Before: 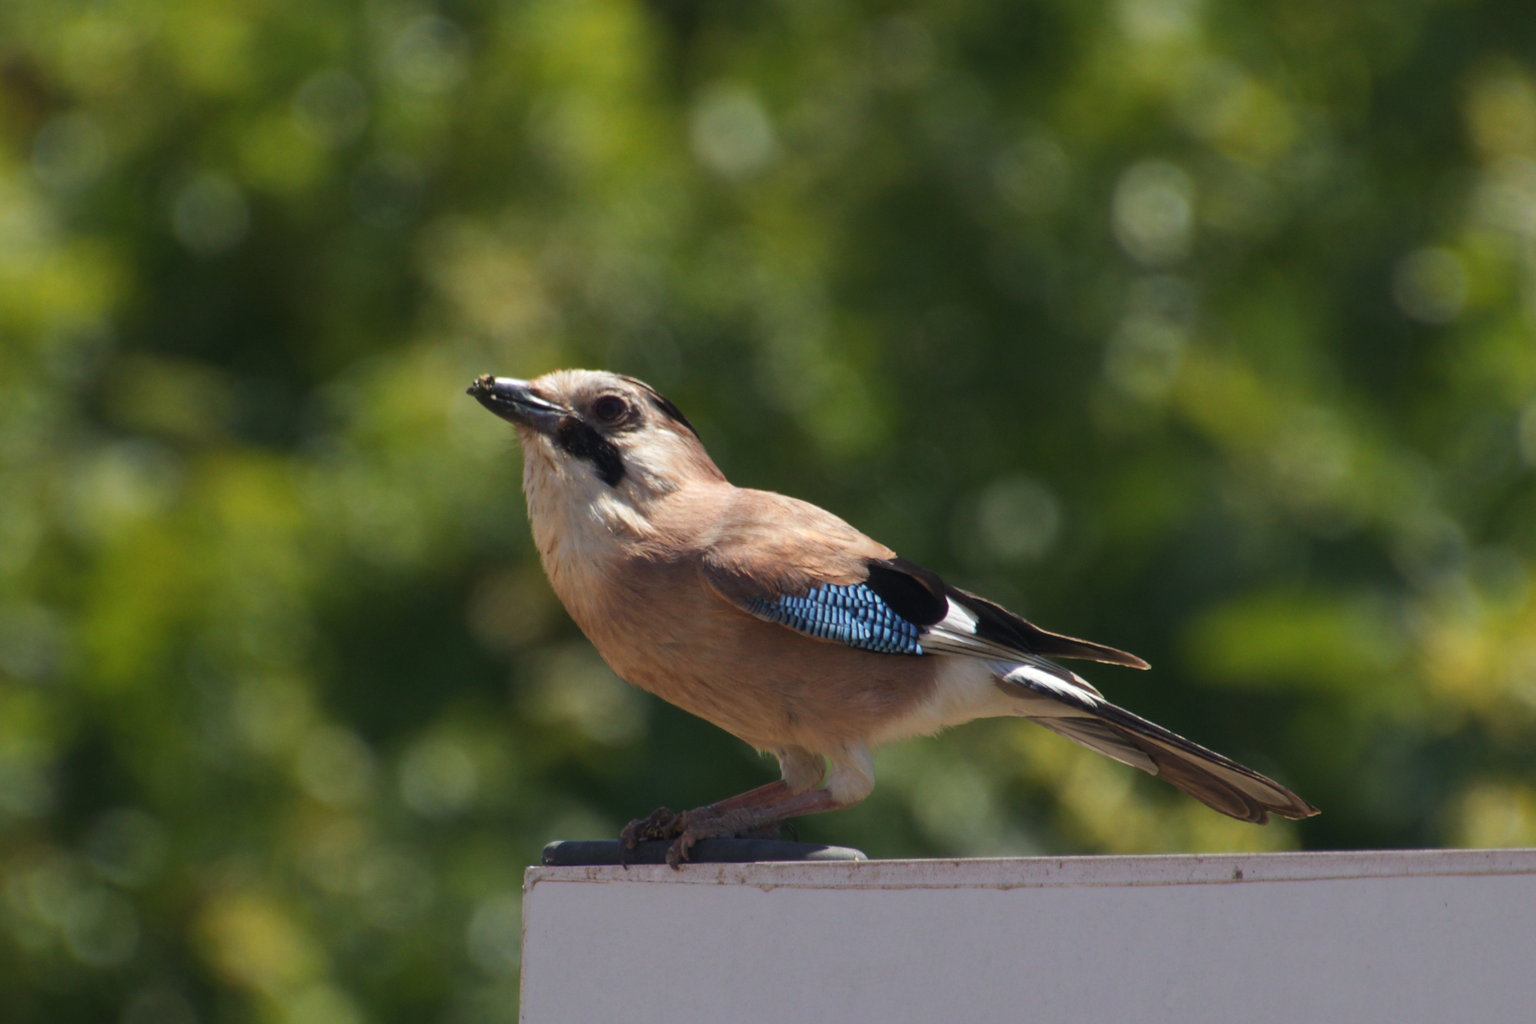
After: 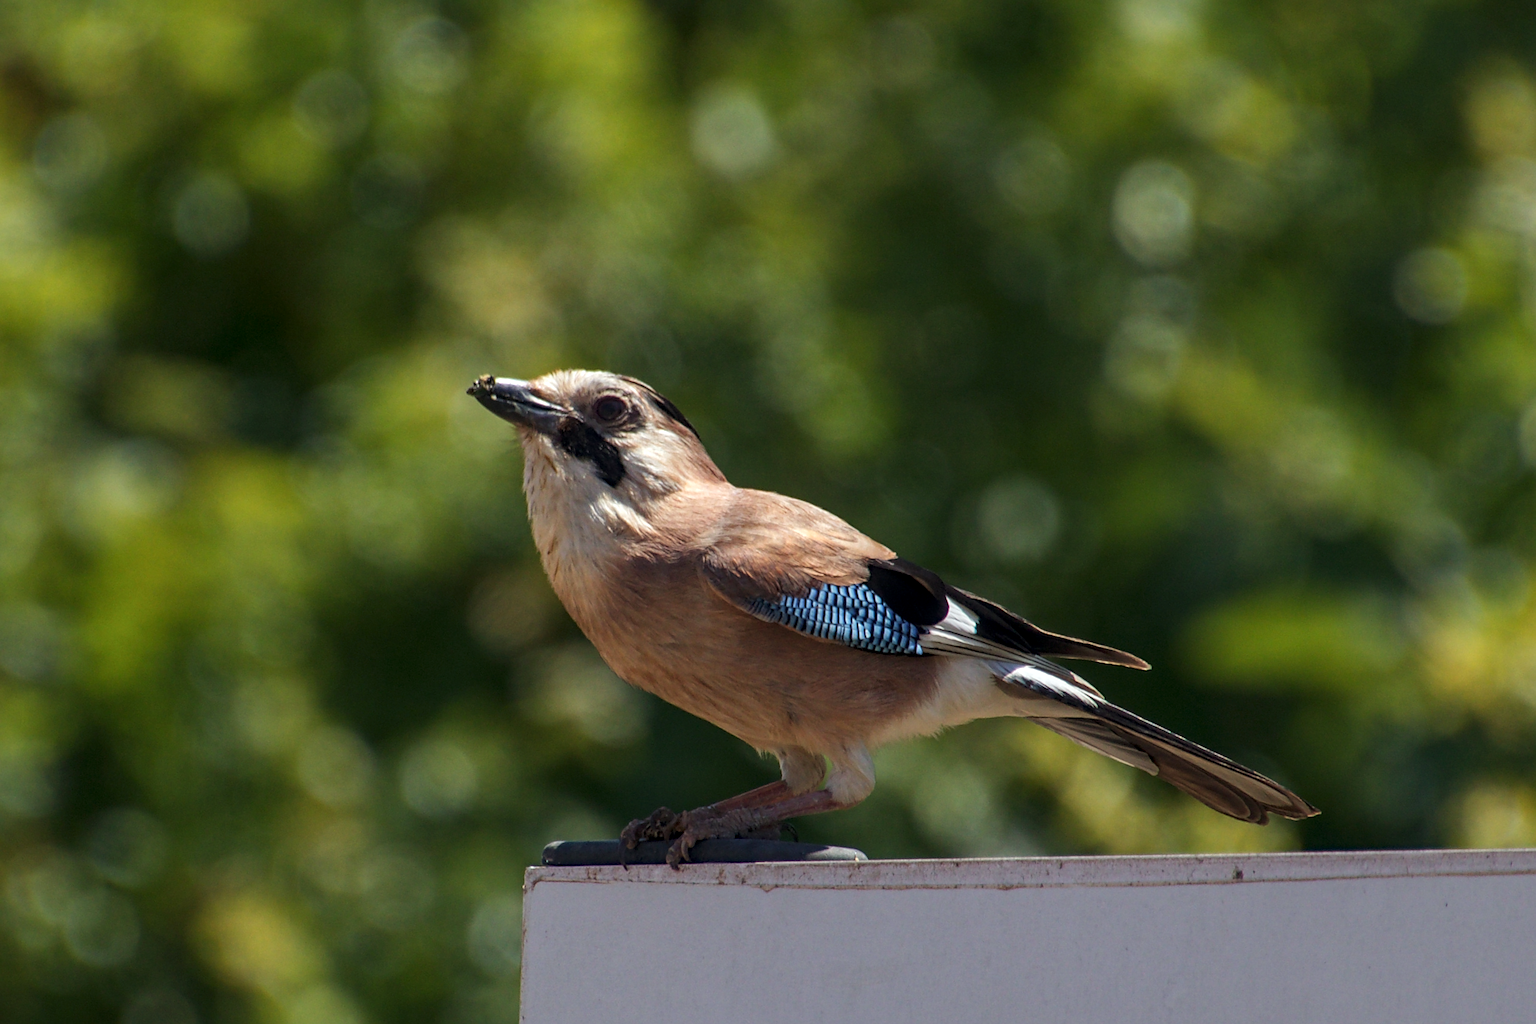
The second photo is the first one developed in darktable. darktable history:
local contrast: detail 130%
sharpen: amount 0.739
haze removal: compatibility mode true, adaptive false
